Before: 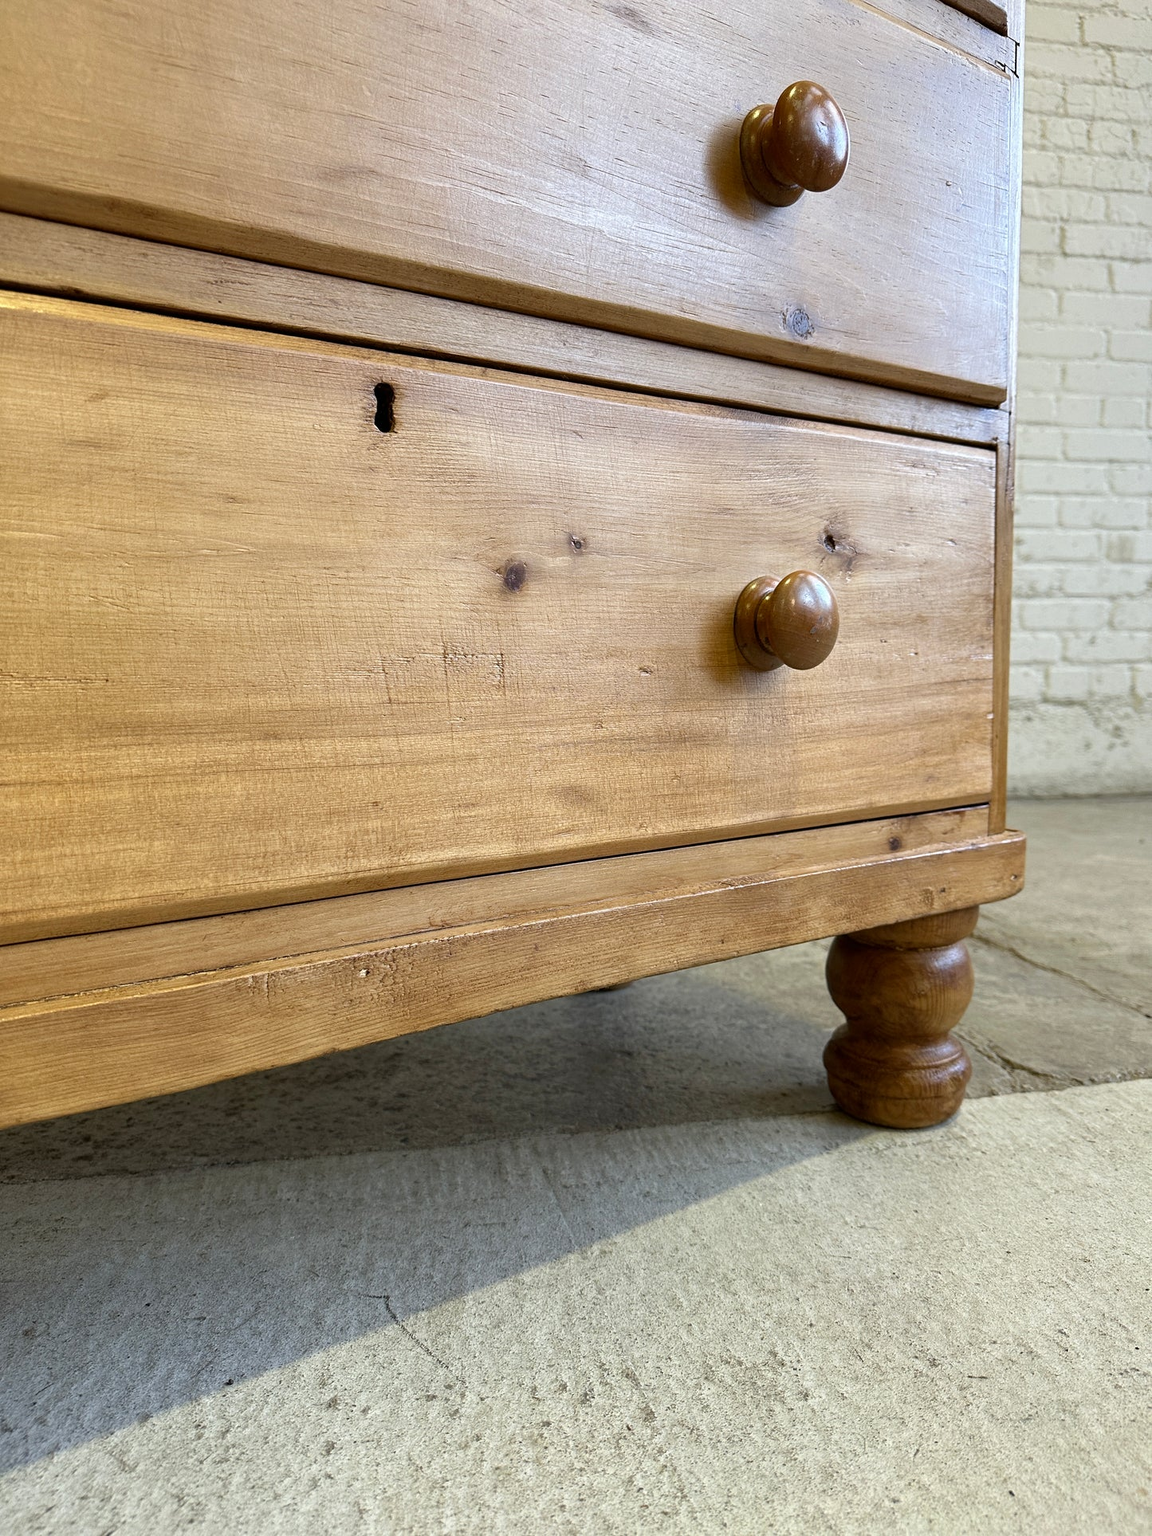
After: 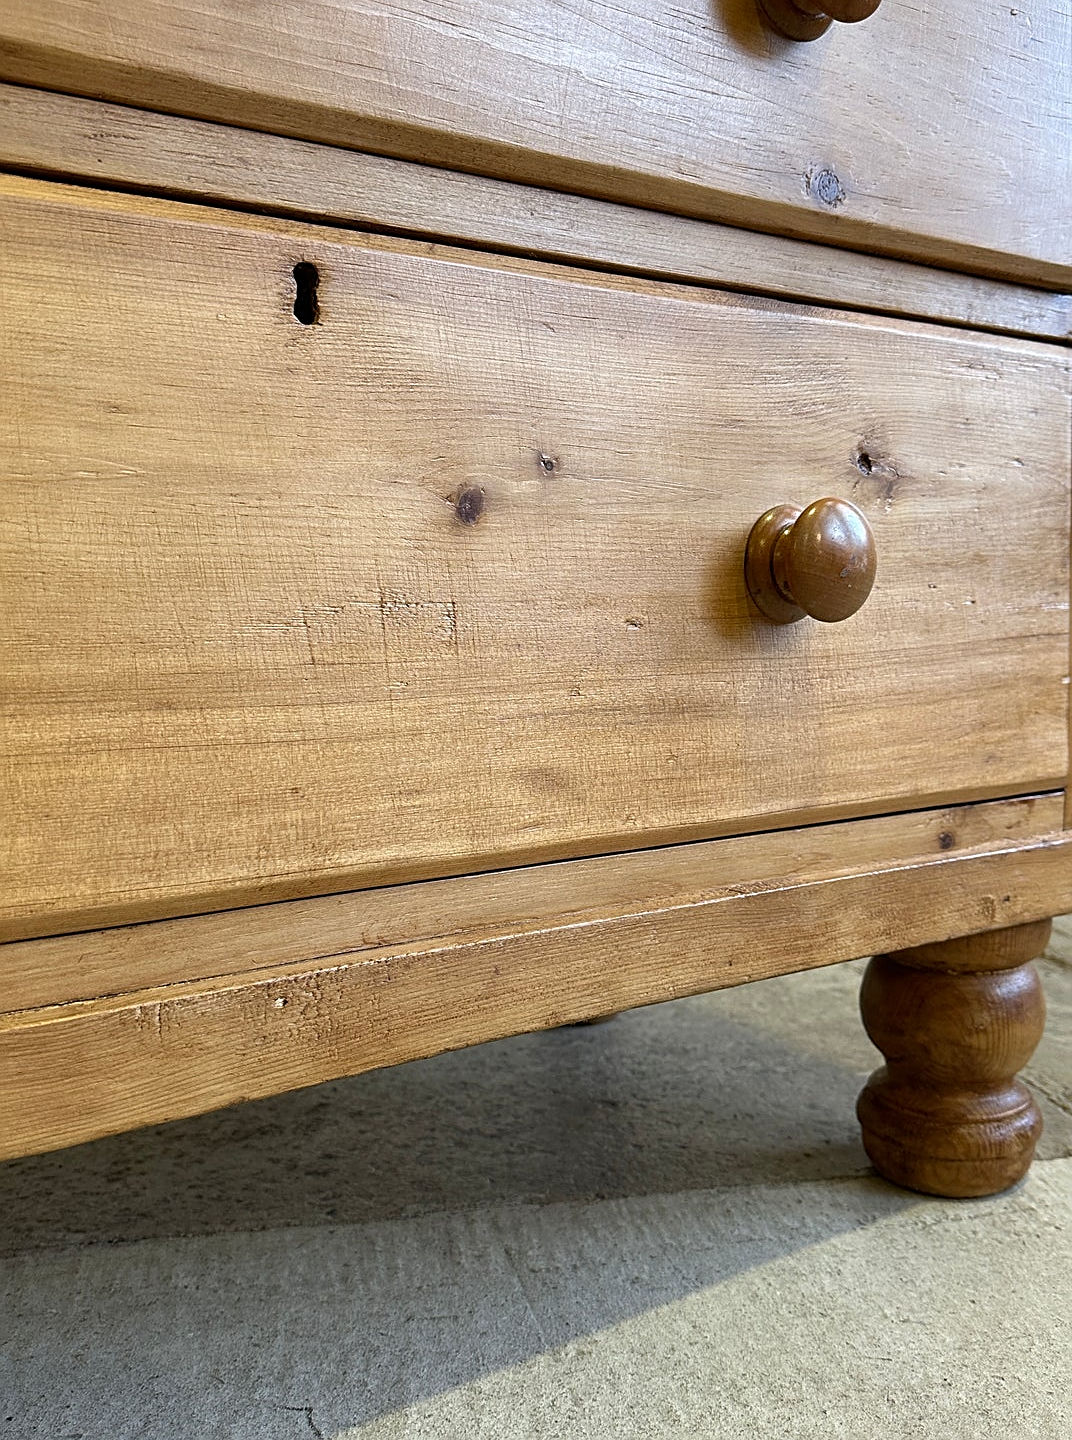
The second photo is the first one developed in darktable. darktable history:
sharpen: on, module defaults
crop and rotate: left 12.191%, top 11.35%, right 13.608%, bottom 13.889%
